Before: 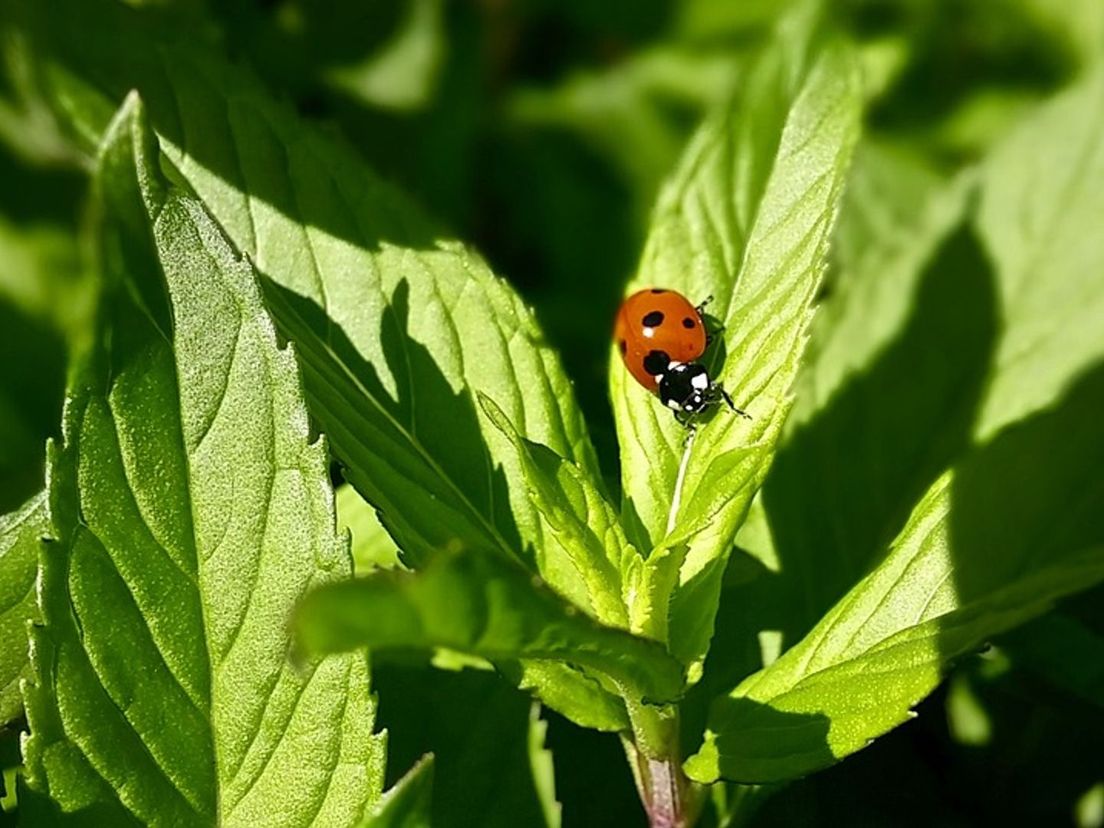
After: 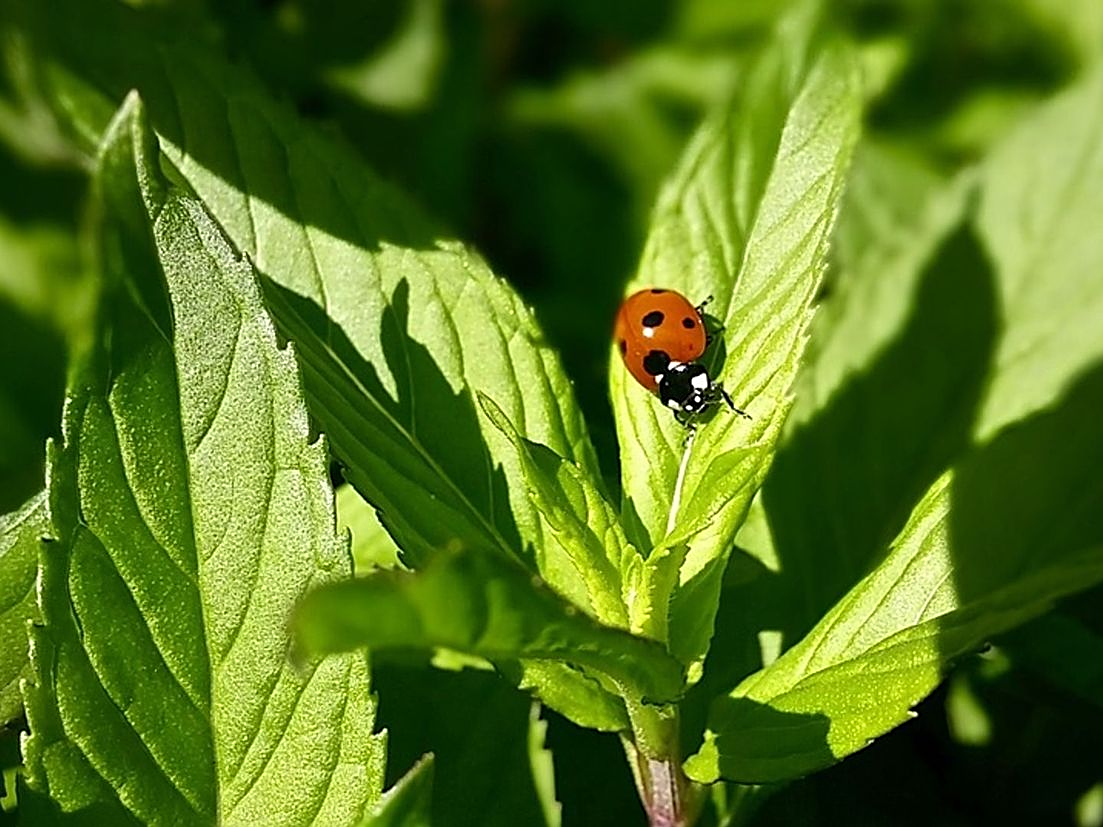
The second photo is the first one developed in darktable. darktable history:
sharpen: on, module defaults
crop: left 0.045%
